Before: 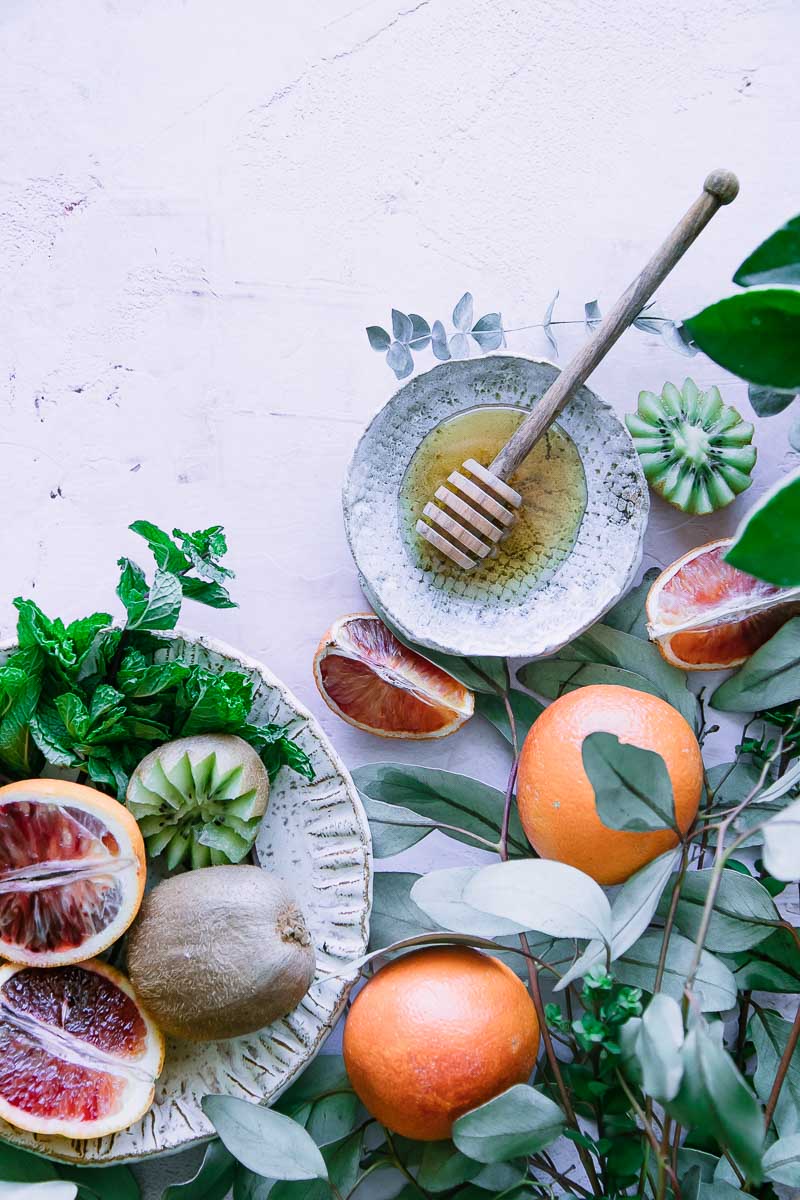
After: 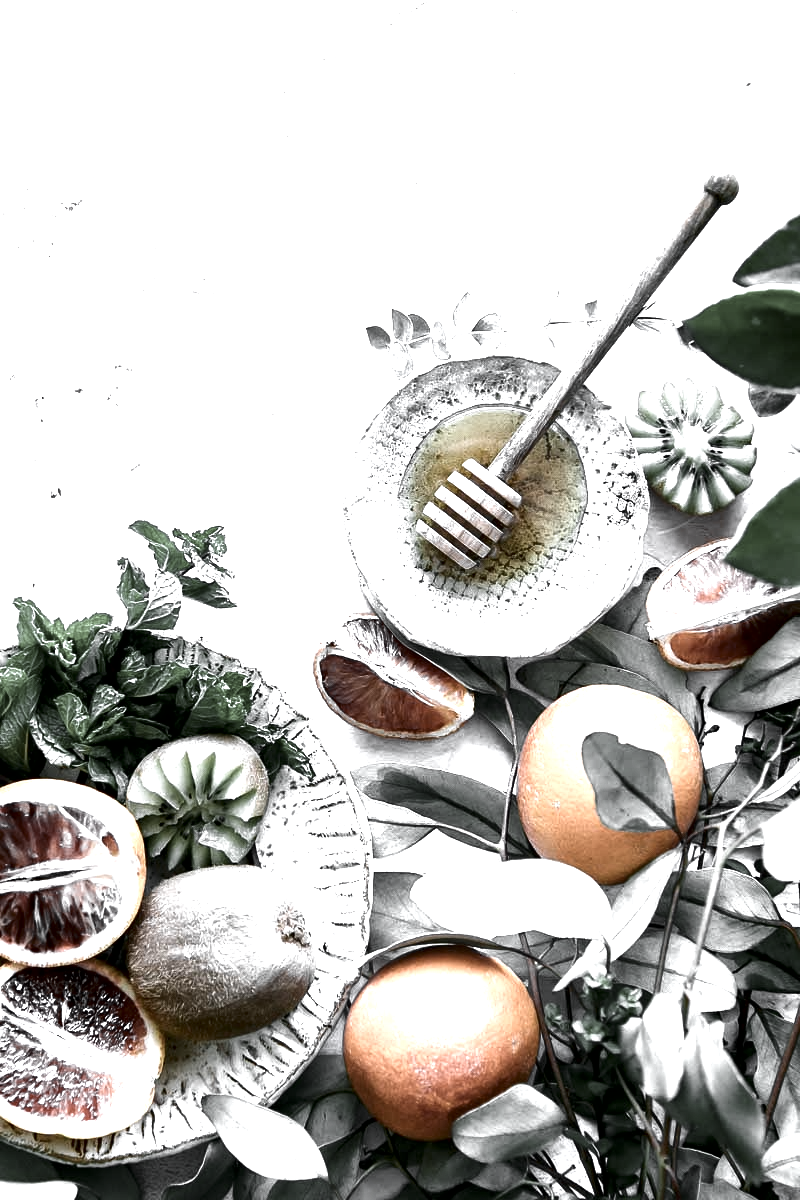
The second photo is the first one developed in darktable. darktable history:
color zones: curves: ch0 [(0, 0.613) (0.01, 0.613) (0.245, 0.448) (0.498, 0.529) (0.642, 0.665) (0.879, 0.777) (0.99, 0.613)]; ch1 [(0, 0.035) (0.121, 0.189) (0.259, 0.197) (0.415, 0.061) (0.589, 0.022) (0.732, 0.022) (0.857, 0.026) (0.991, 0.053)]
exposure: black level correction 0.001, exposure 0.961 EV, compensate highlight preservation false
local contrast: mode bilateral grid, contrast 24, coarseness 61, detail 152%, midtone range 0.2
contrast brightness saturation: contrast 0.098, brightness -0.266, saturation 0.137
